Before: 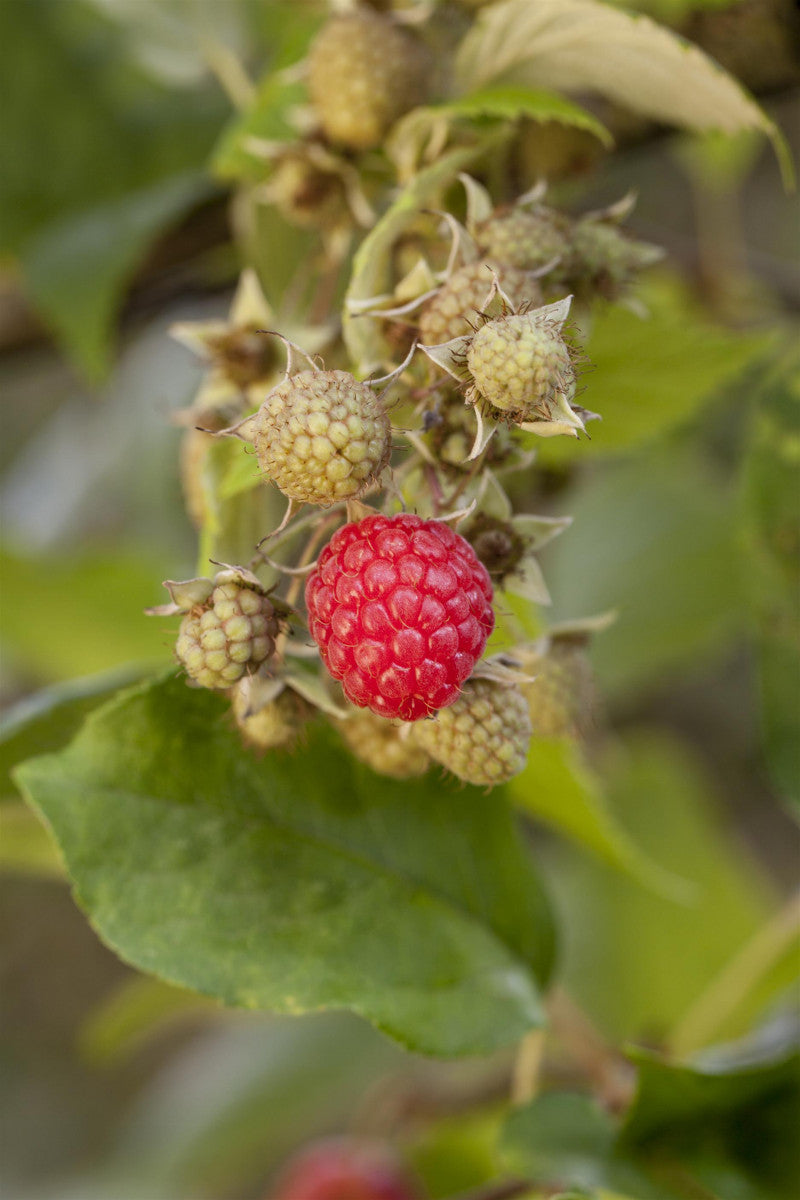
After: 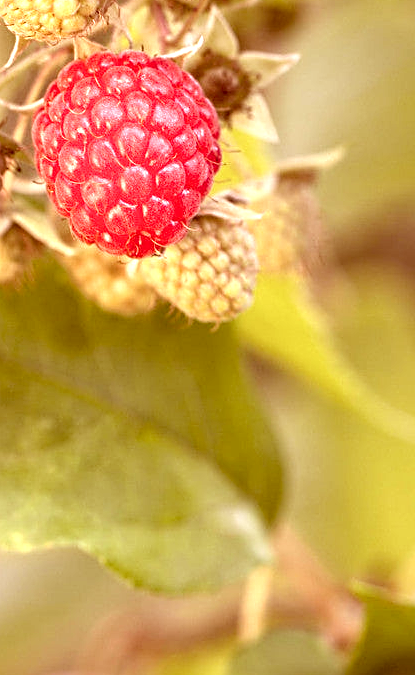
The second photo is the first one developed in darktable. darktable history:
exposure: black level correction 0, exposure 1.373 EV, compensate highlight preservation false
sharpen: radius 1.965
crop: left 34.173%, top 38.593%, right 13.912%, bottom 5.152%
color correction: highlights a* 9.26, highlights b* 8.82, shadows a* 39.85, shadows b* 39.29, saturation 0.788
